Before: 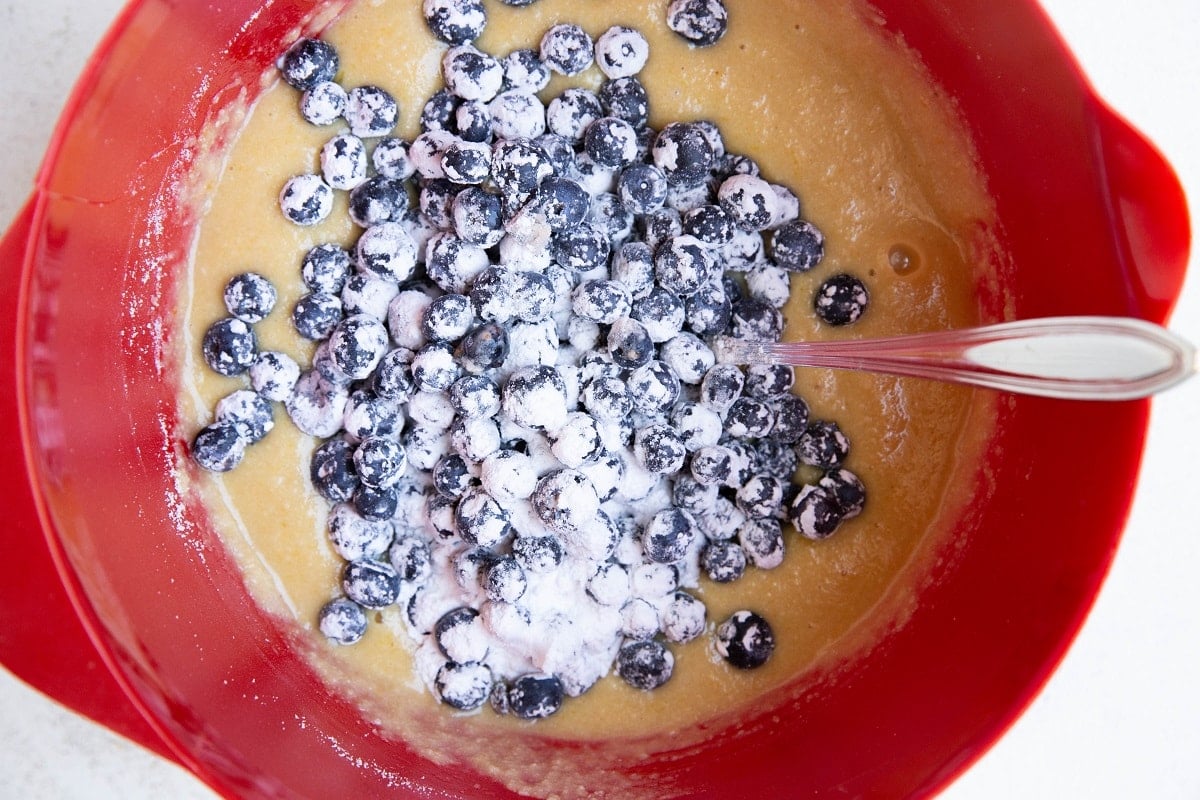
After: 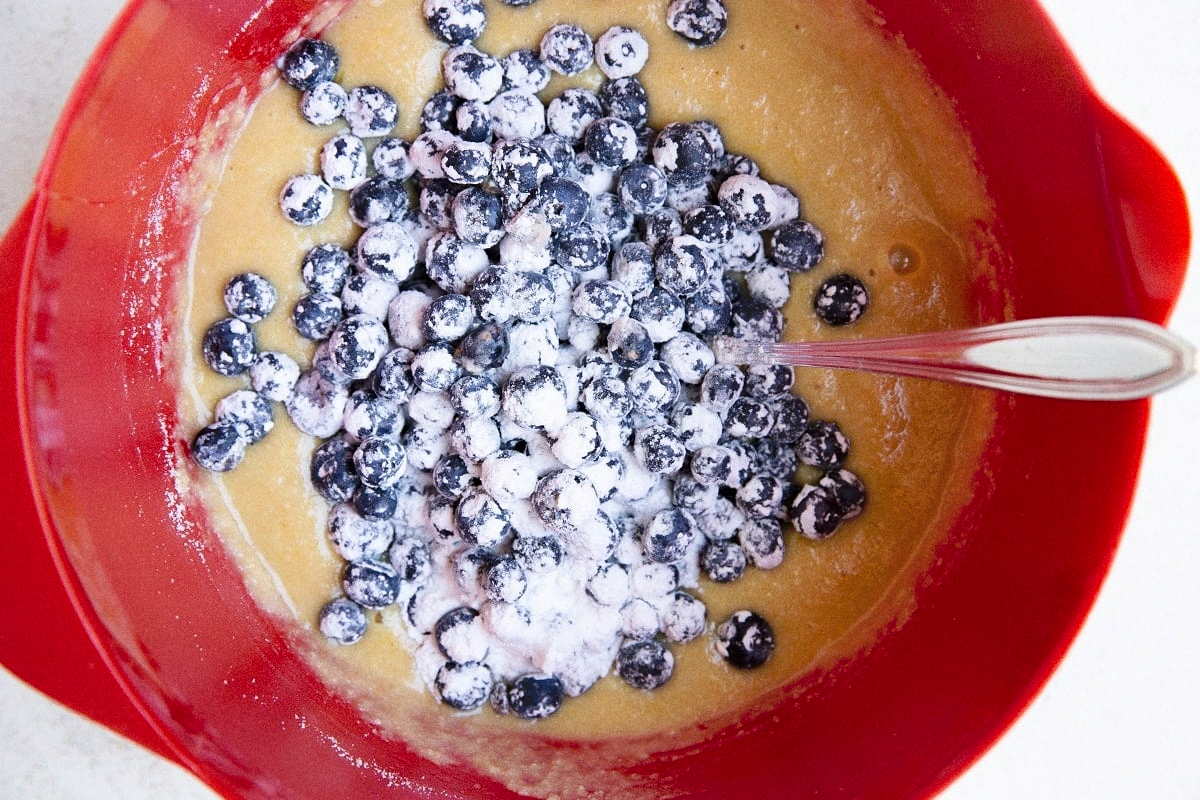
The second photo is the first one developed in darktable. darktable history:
tone curve: curves: ch0 [(0, 0) (0.003, 0.004) (0.011, 0.005) (0.025, 0.014) (0.044, 0.037) (0.069, 0.059) (0.1, 0.096) (0.136, 0.116) (0.177, 0.133) (0.224, 0.177) (0.277, 0.255) (0.335, 0.319) (0.399, 0.385) (0.468, 0.457) (0.543, 0.545) (0.623, 0.621) (0.709, 0.705) (0.801, 0.801) (0.898, 0.901) (1, 1)], preserve colors none
grain: coarseness 0.09 ISO
